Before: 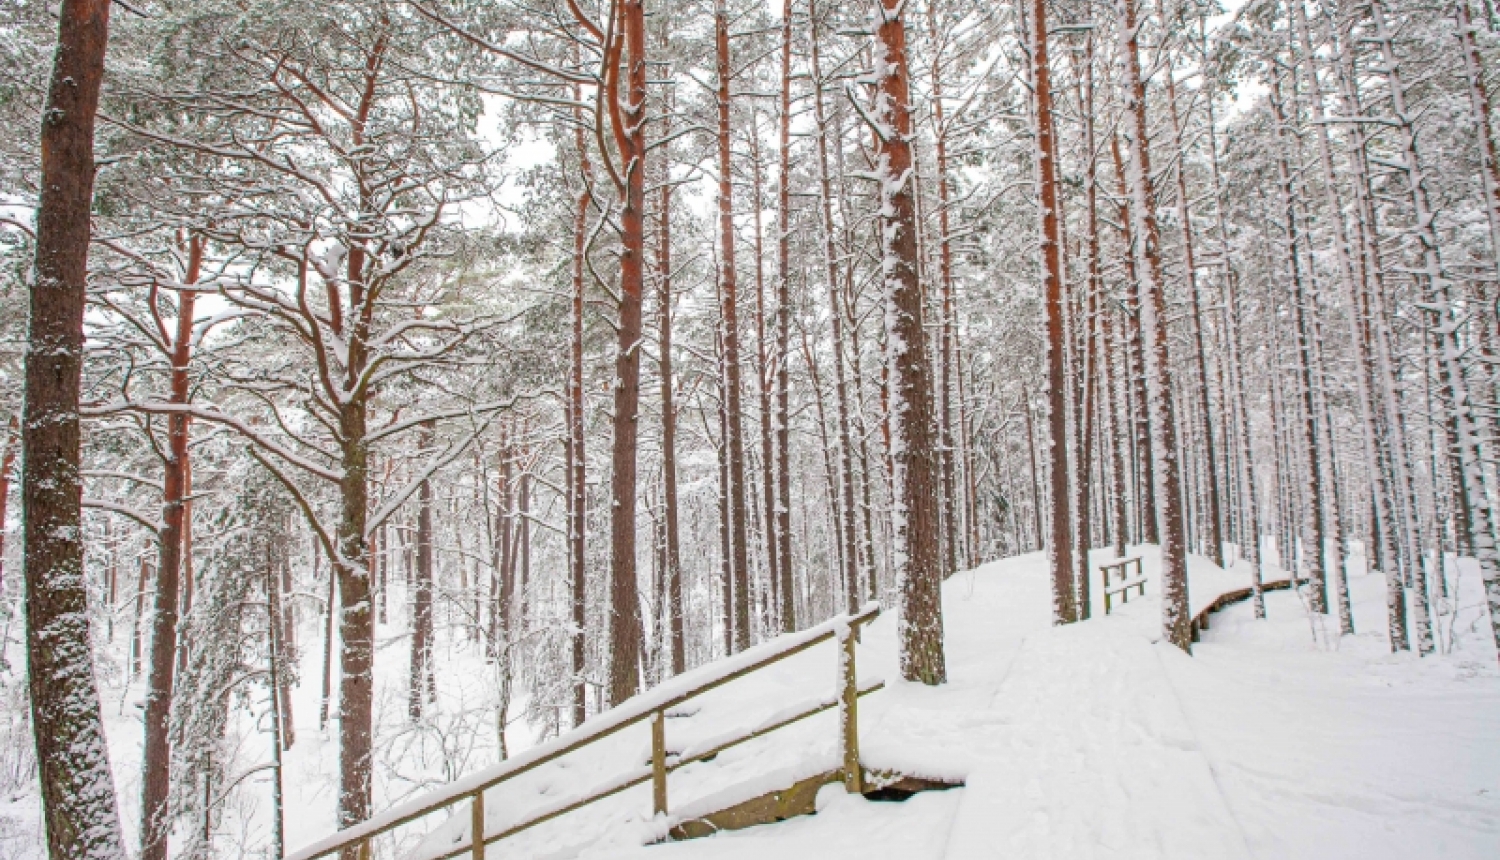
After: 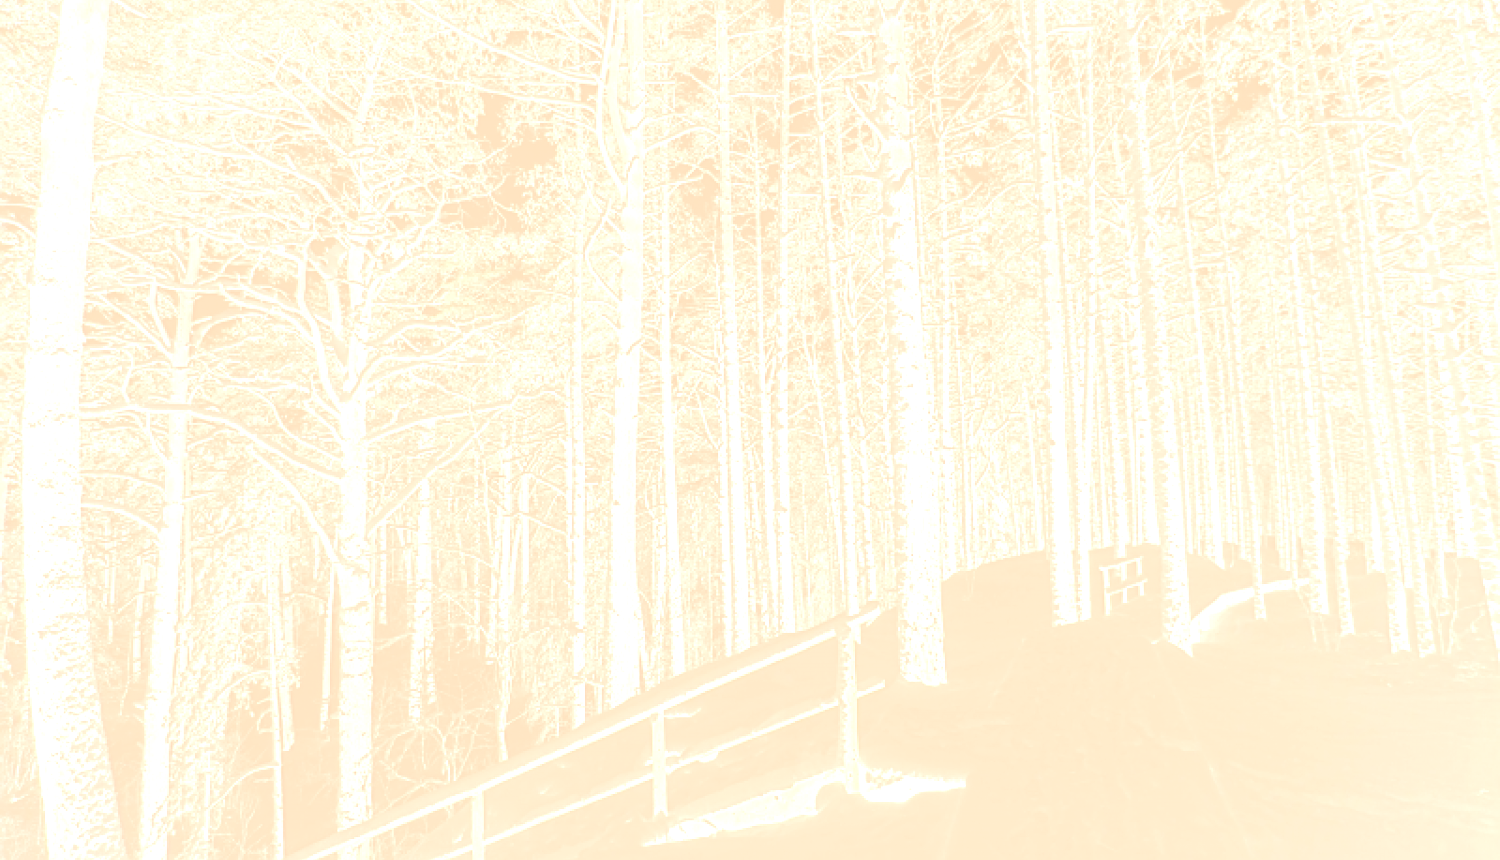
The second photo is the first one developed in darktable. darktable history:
bloom: size 70%, threshold 25%, strength 70%
color correction: highlights a* 14.52, highlights b* 4.84
exposure: exposure -0.157 EV, compensate highlight preservation false
contrast brightness saturation: brightness 0.18, saturation -0.5
sharpen: on, module defaults
white balance: red 1.467, blue 0.684
